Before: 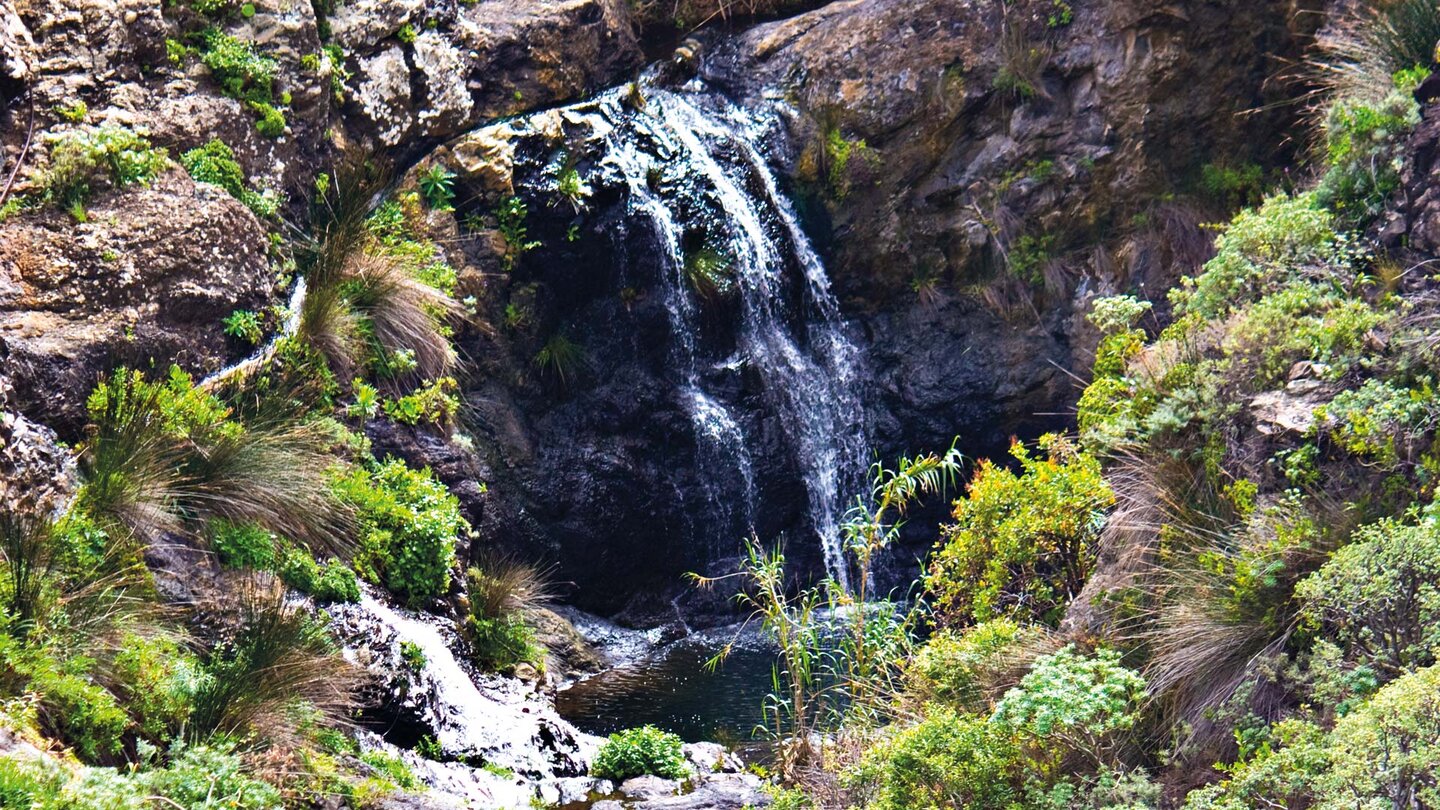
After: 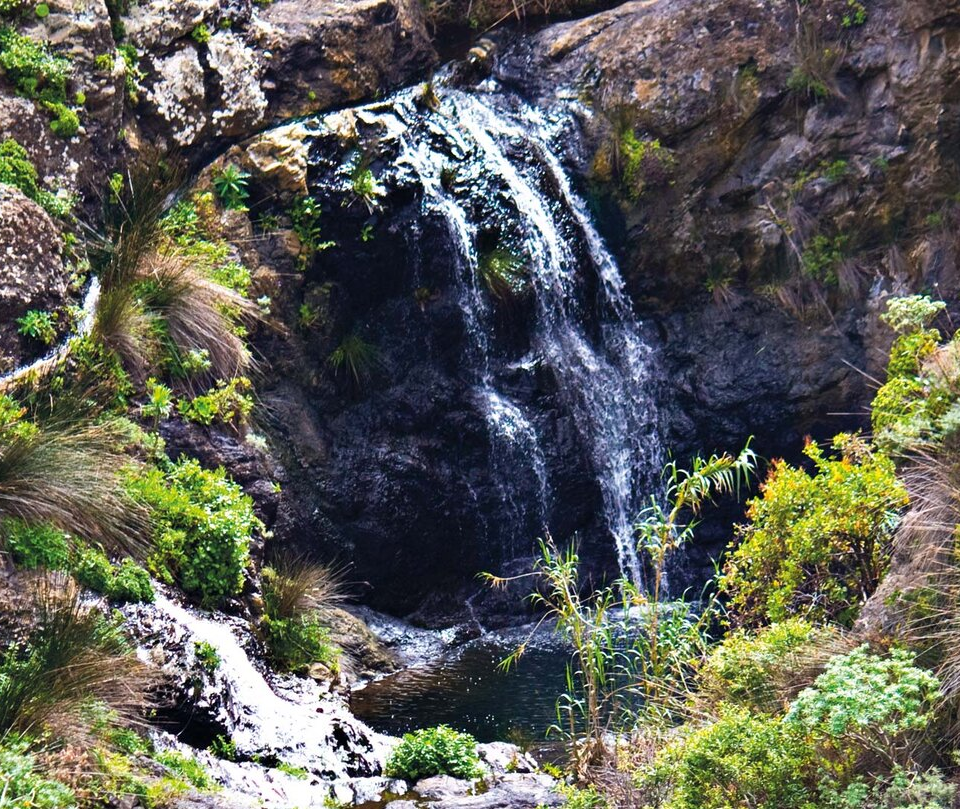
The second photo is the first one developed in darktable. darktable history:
crop and rotate: left 14.318%, right 19.005%
